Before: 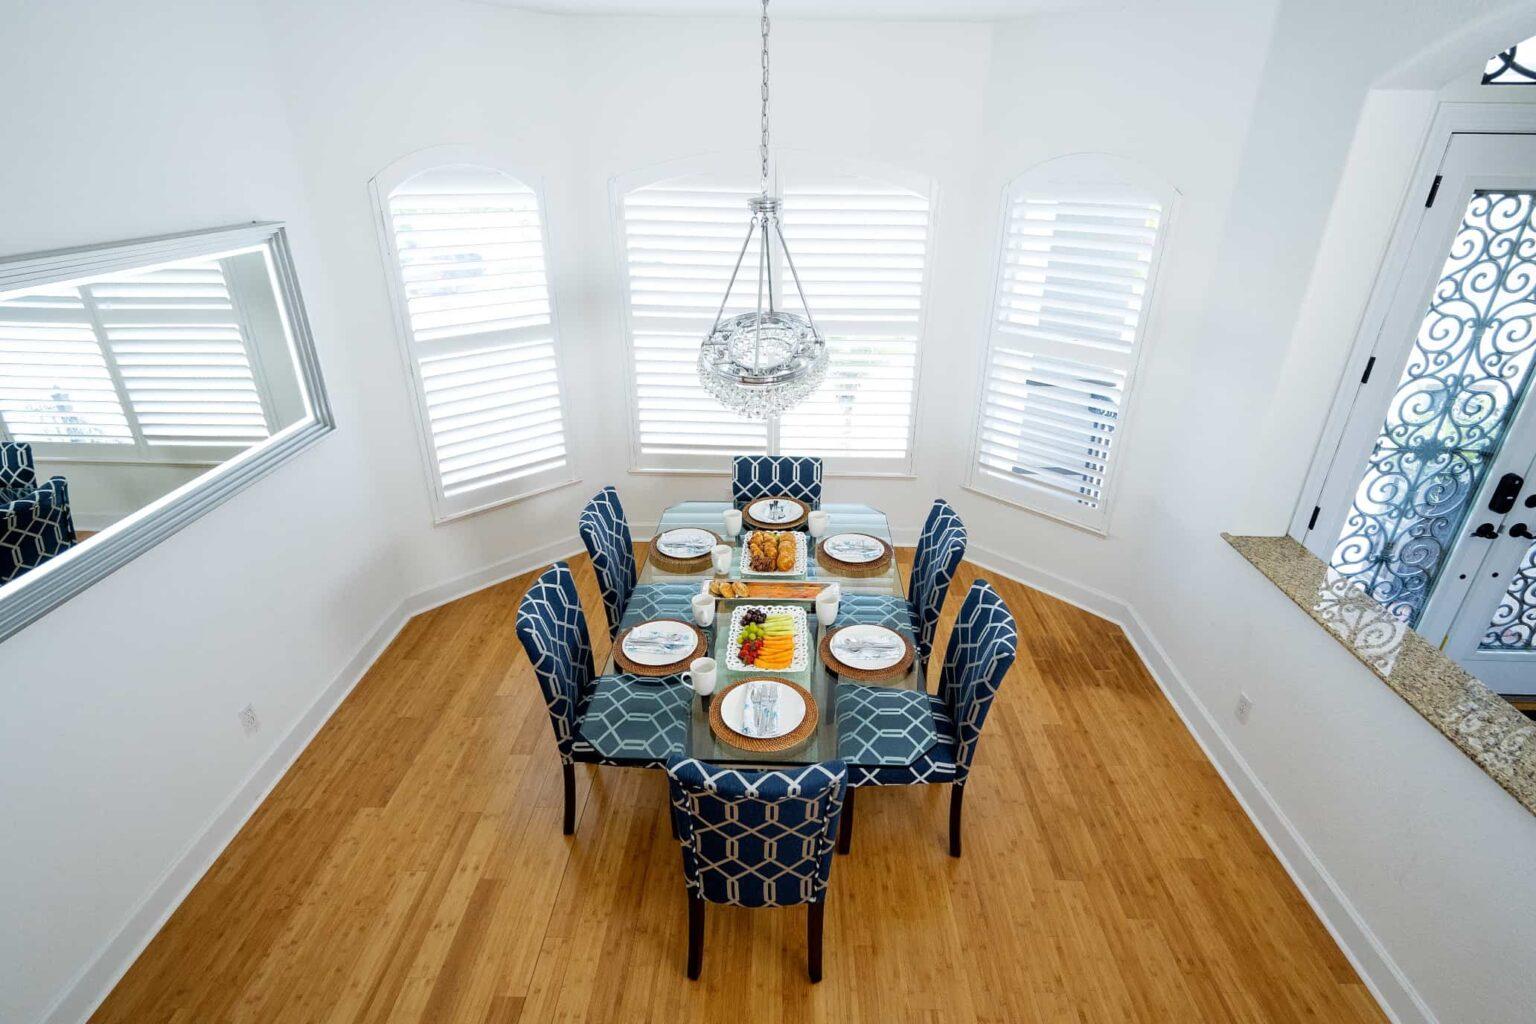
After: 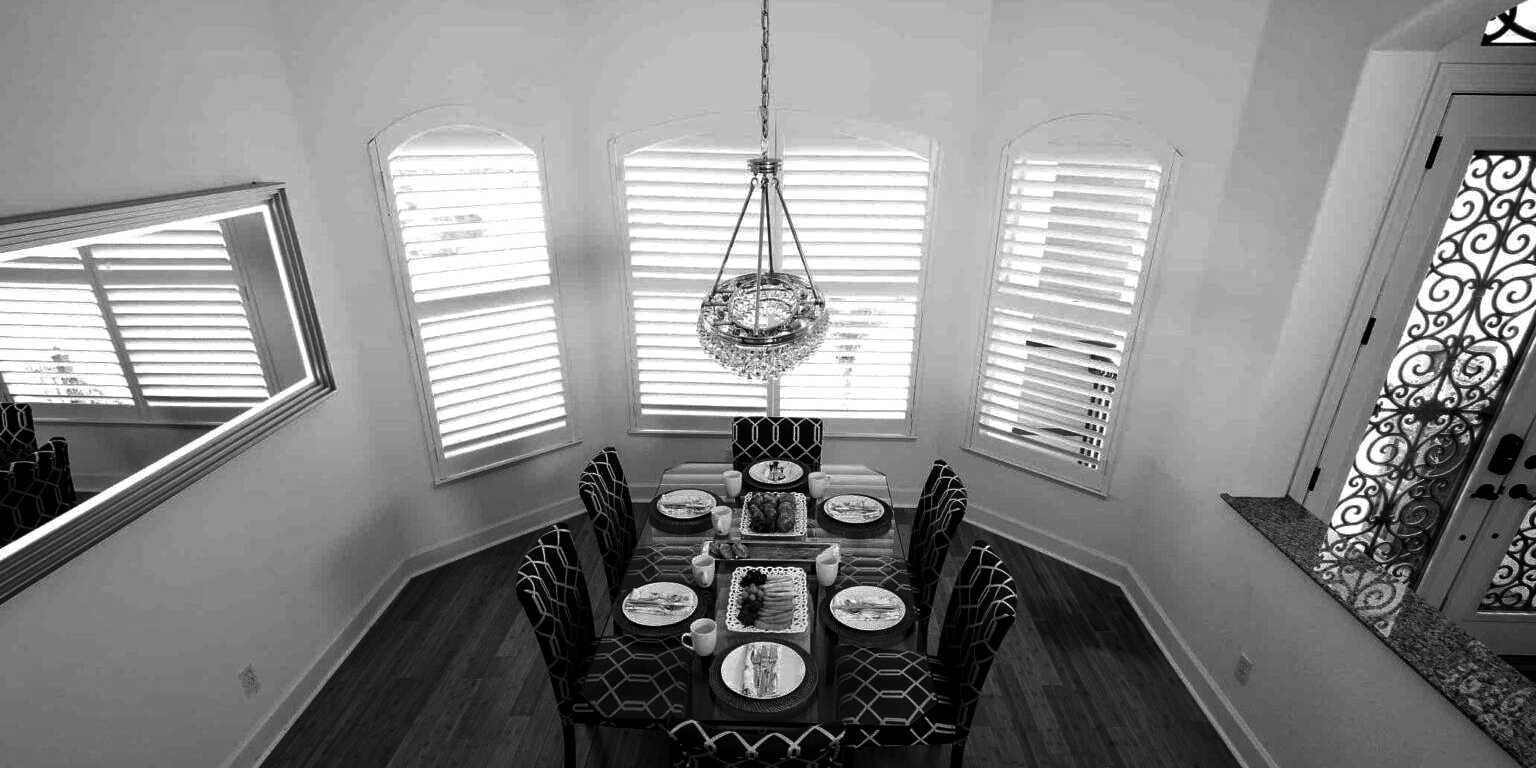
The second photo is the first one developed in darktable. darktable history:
crop: top 3.857%, bottom 21.132%
white balance: red 1.042, blue 1.17
contrast brightness saturation: contrast 0.02, brightness -1, saturation -1
